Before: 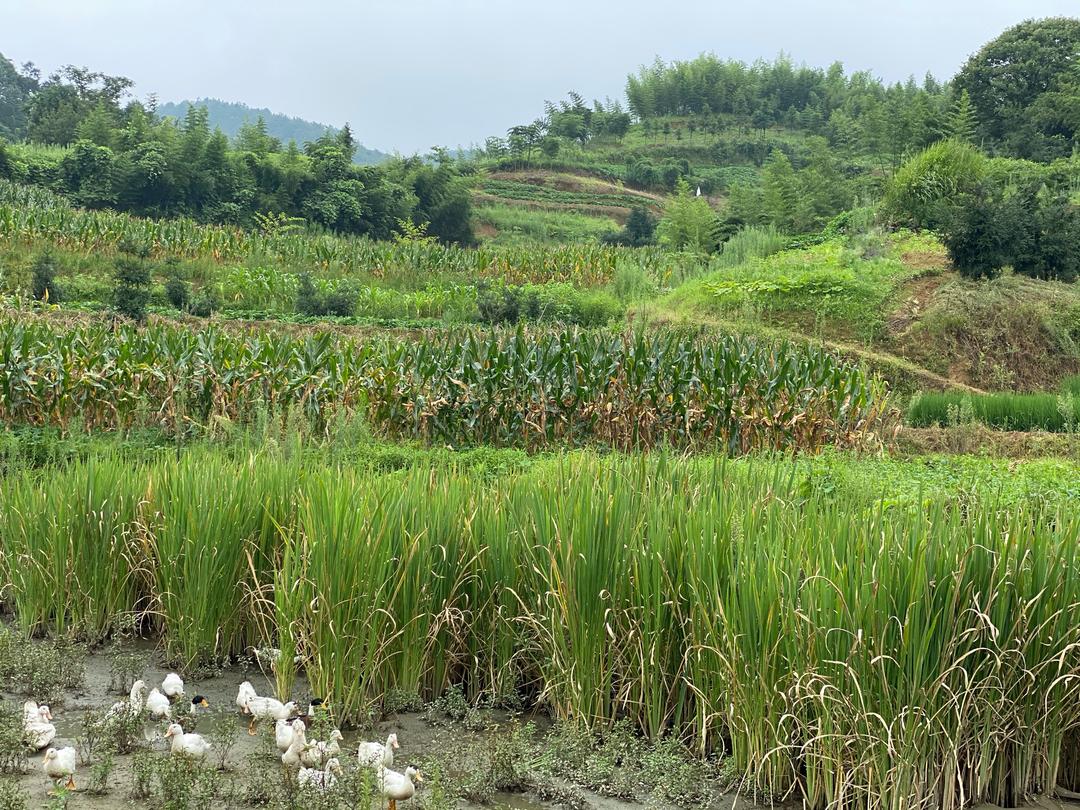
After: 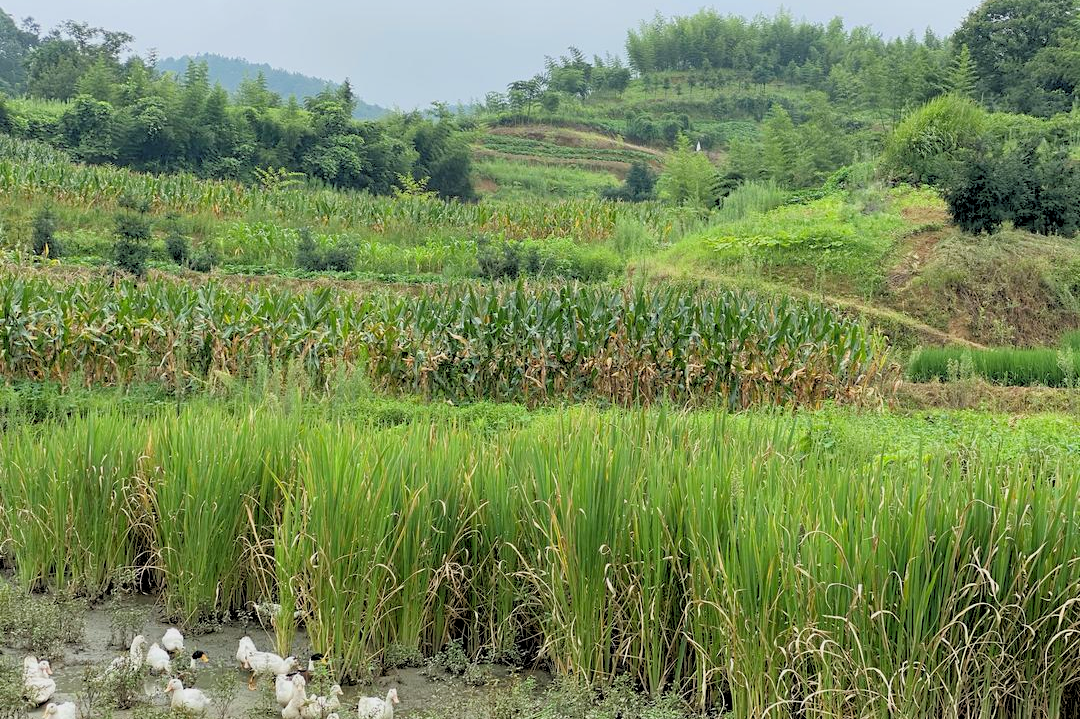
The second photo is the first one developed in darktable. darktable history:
rgb levels: preserve colors sum RGB, levels [[0.038, 0.433, 0.934], [0, 0.5, 1], [0, 0.5, 1]]
crop and rotate: top 5.609%, bottom 5.609%
